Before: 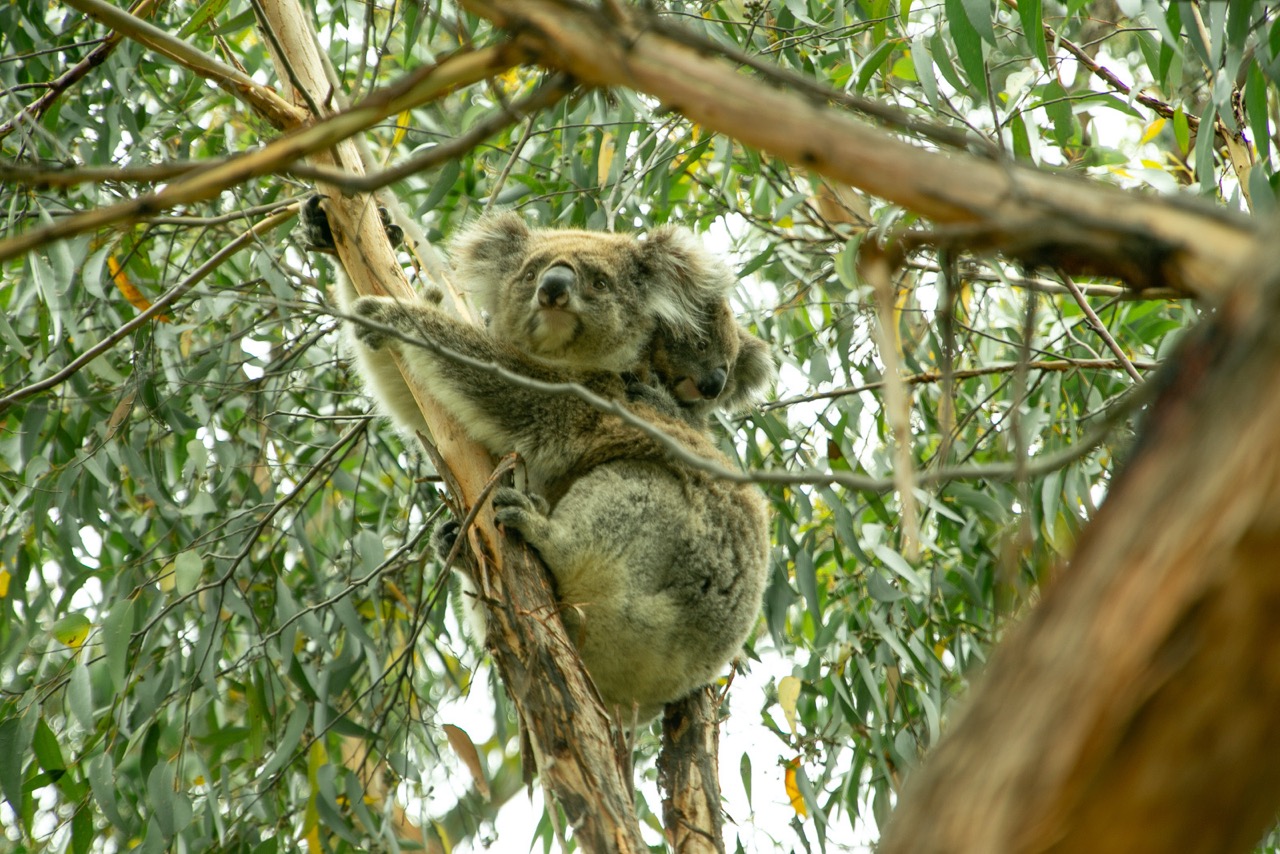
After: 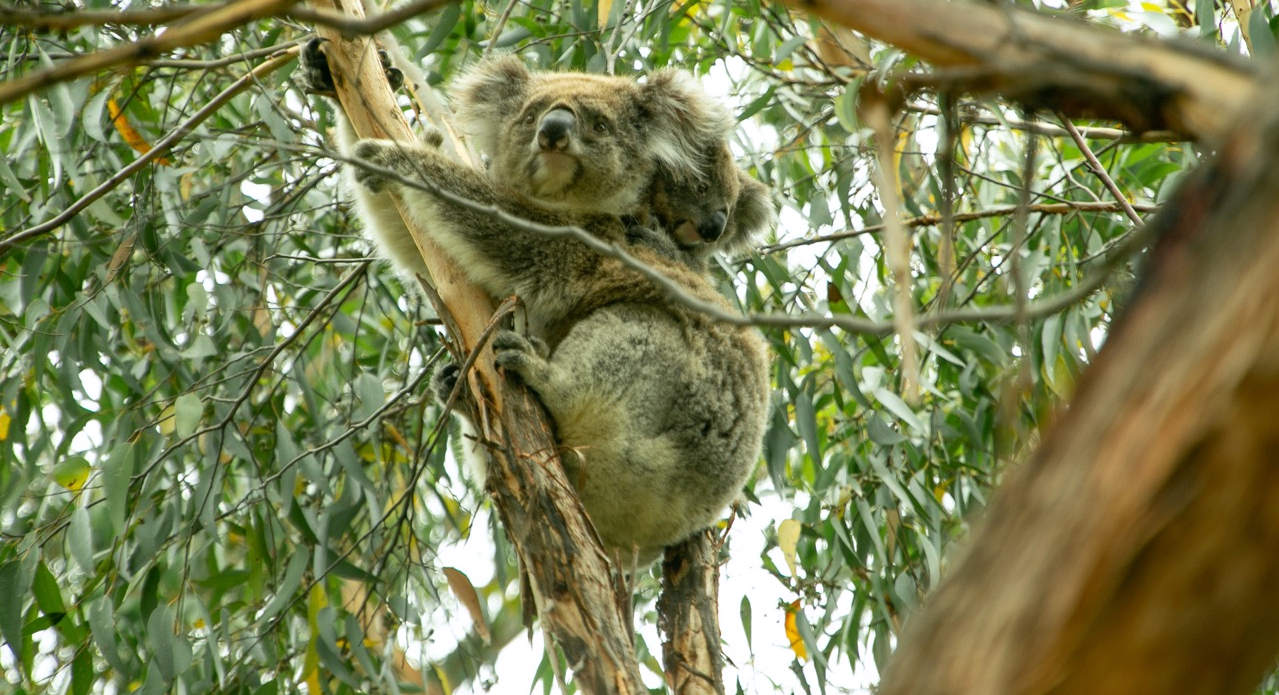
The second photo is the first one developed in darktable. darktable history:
local contrast: mode bilateral grid, contrast 10, coarseness 25, detail 110%, midtone range 0.2
crop and rotate: top 18.507%
white balance: red 1.004, blue 1.024
